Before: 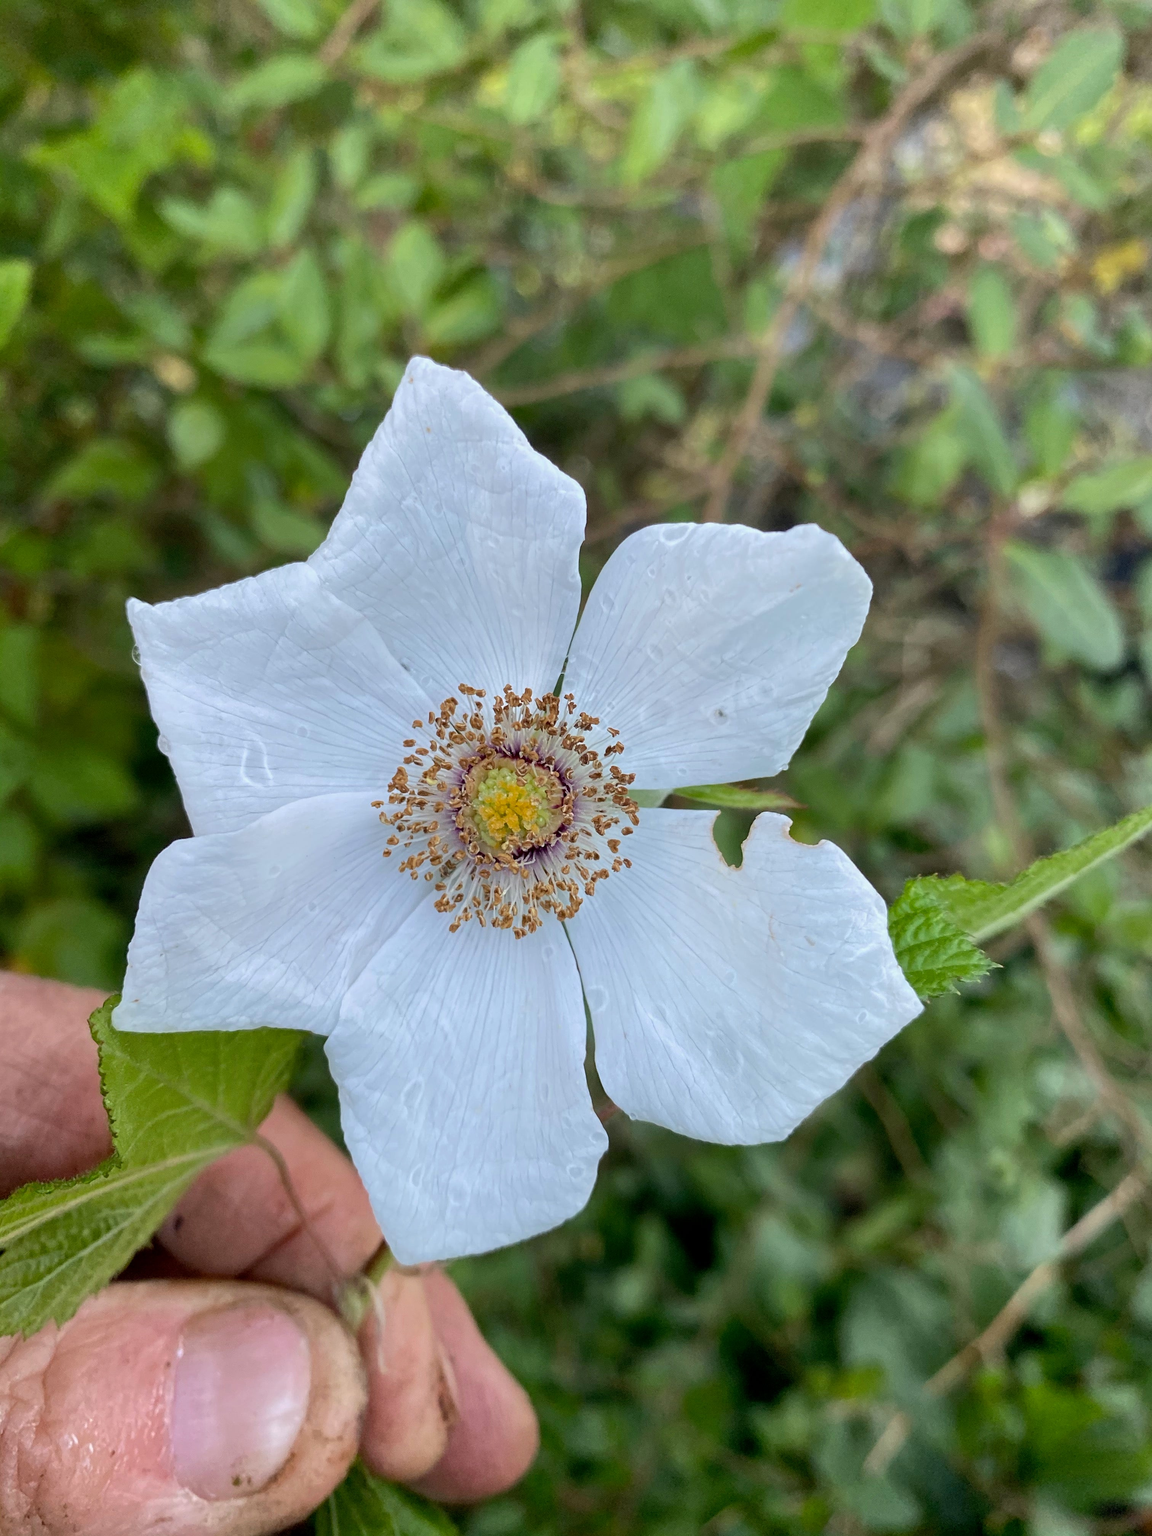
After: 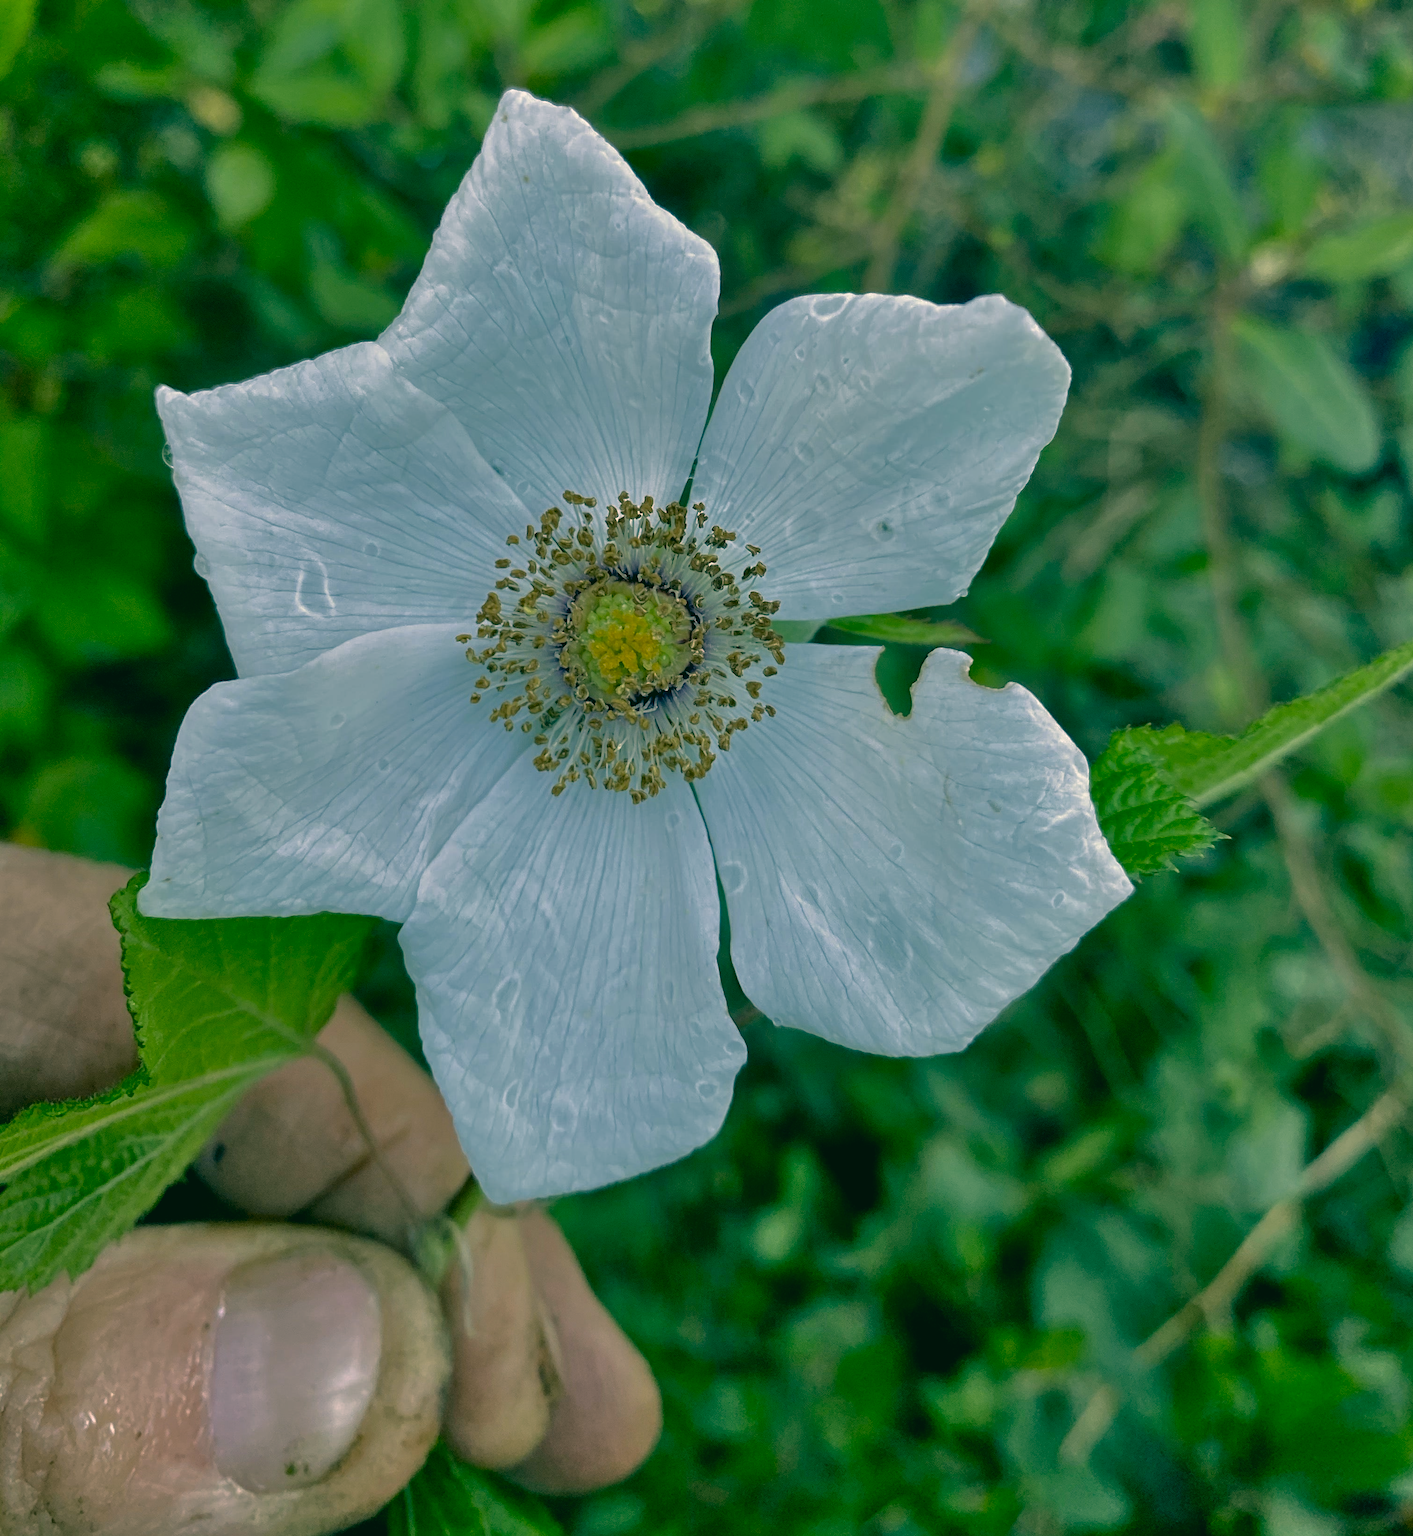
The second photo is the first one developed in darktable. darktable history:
crop and rotate: top 18.507%
color correction: highlights a* 1.83, highlights b* 34.02, shadows a* -36.68, shadows b* -5.48
base curve: curves: ch0 [(0, 0) (0.841, 0.609) (1, 1)]
contrast equalizer: octaves 7, y [[0.515 ×6], [0.507 ×6], [0.425 ×6], [0 ×6], [0 ×6]]
shadows and highlights: soften with gaussian
white balance: red 1.042, blue 1.17
